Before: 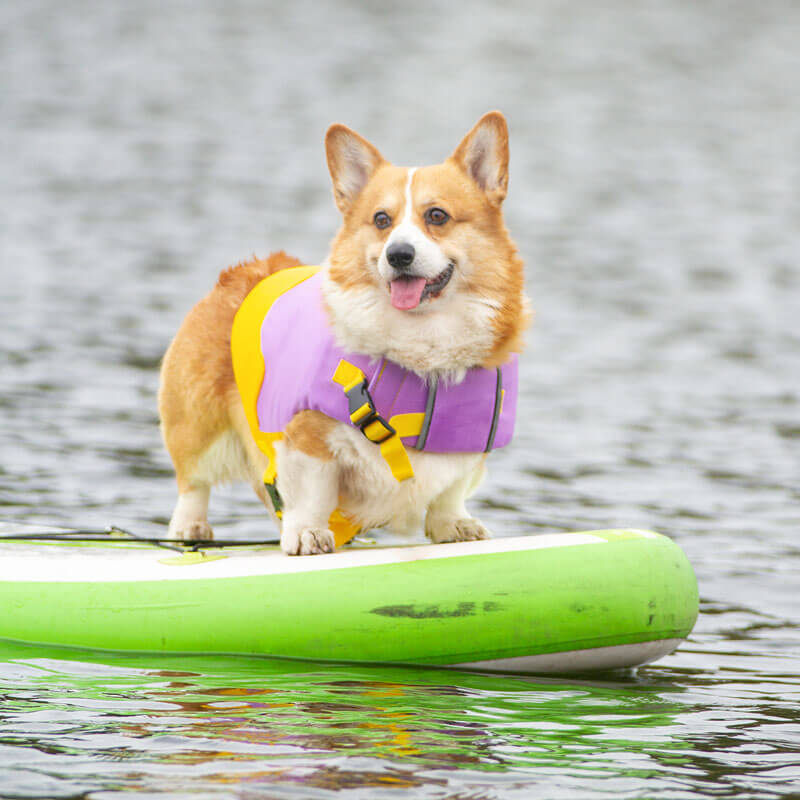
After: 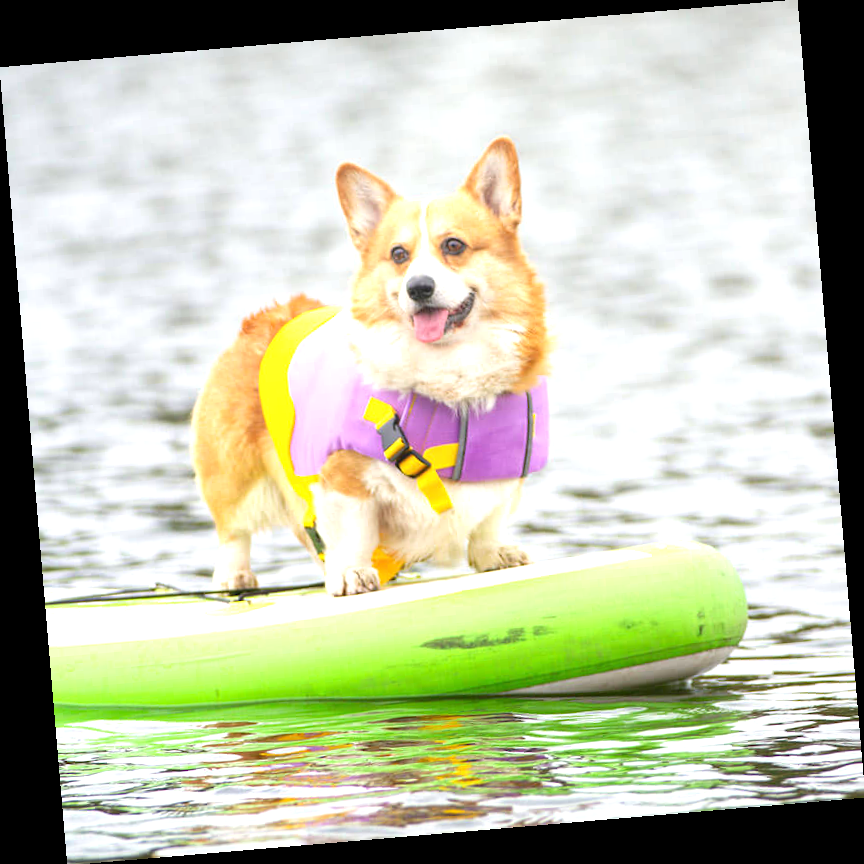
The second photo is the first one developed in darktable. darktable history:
exposure: exposure 0.648 EV, compensate highlight preservation false
rotate and perspective: rotation -4.86°, automatic cropping off
